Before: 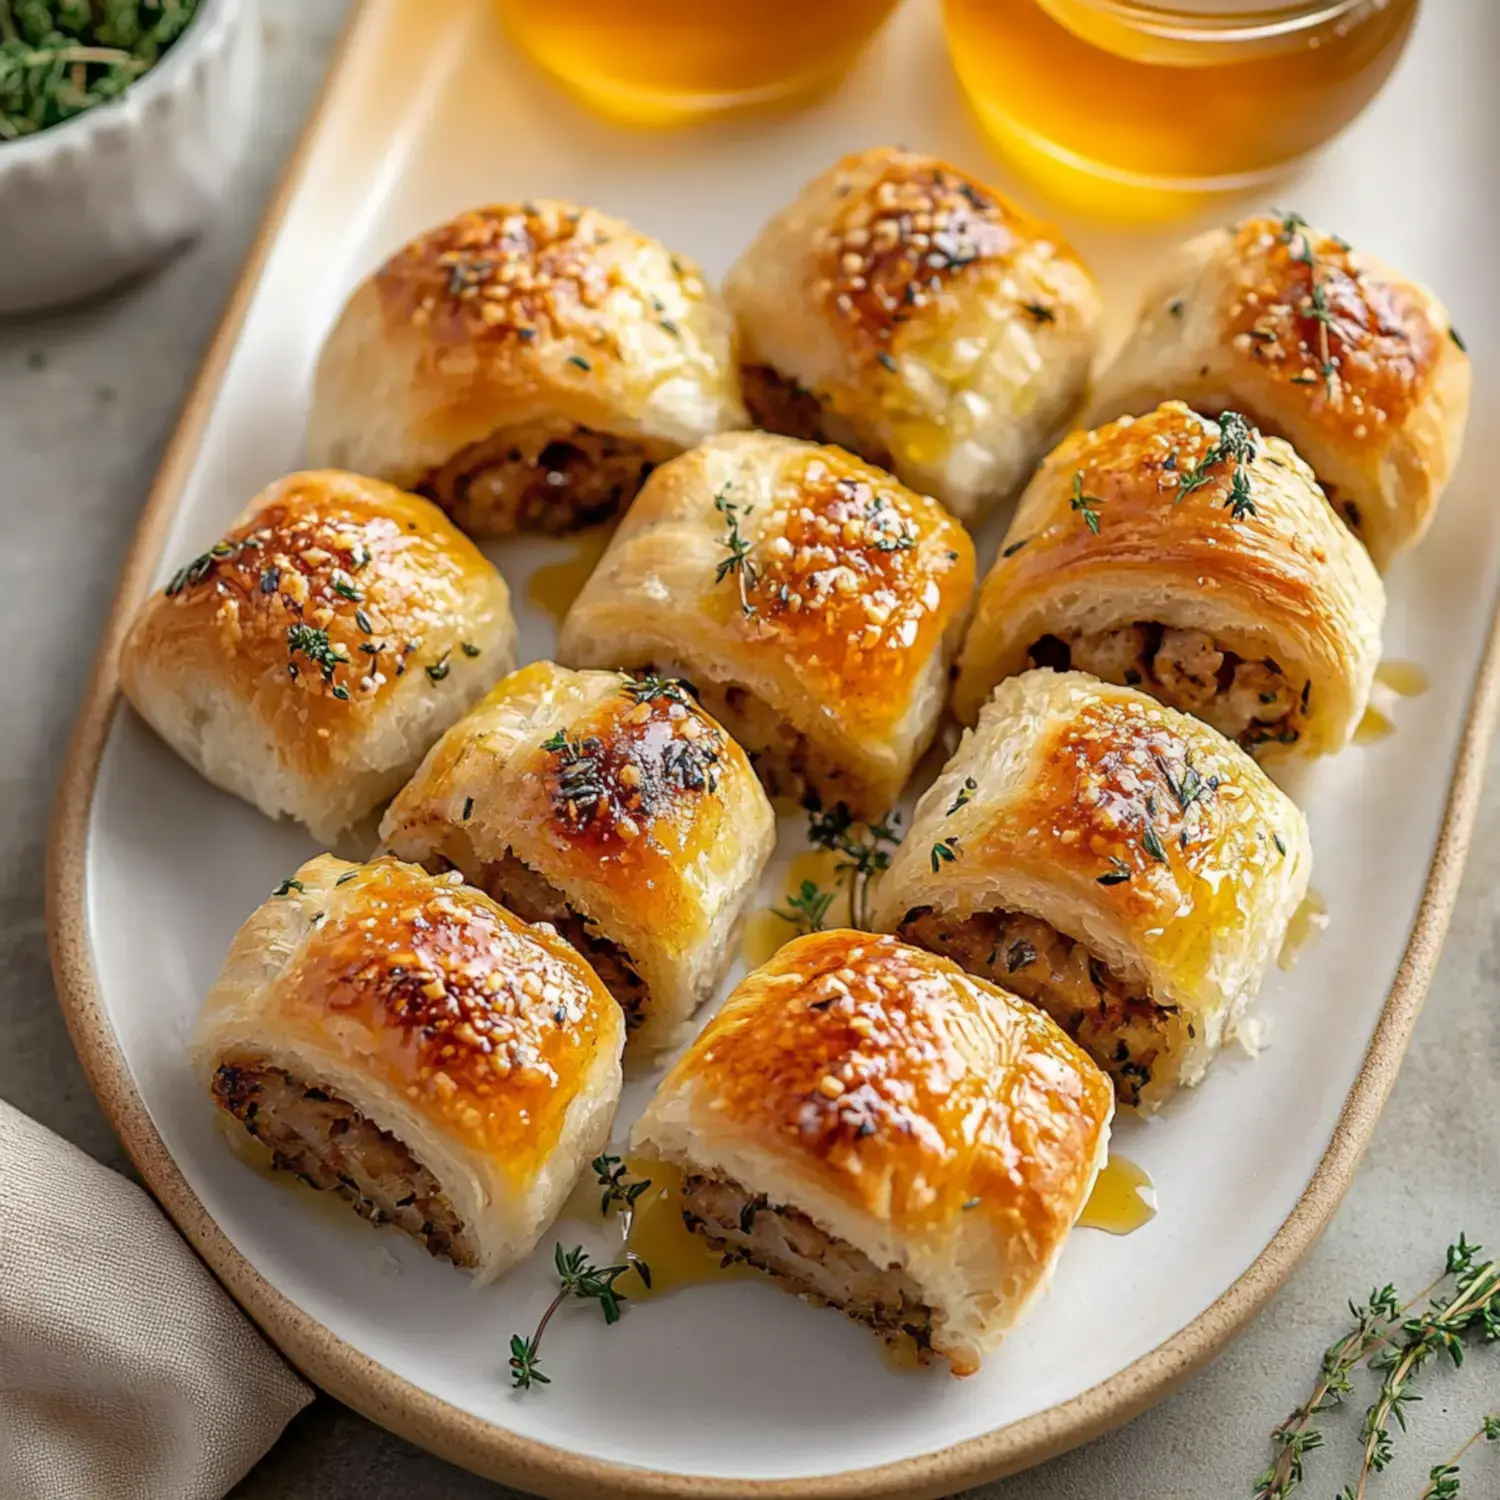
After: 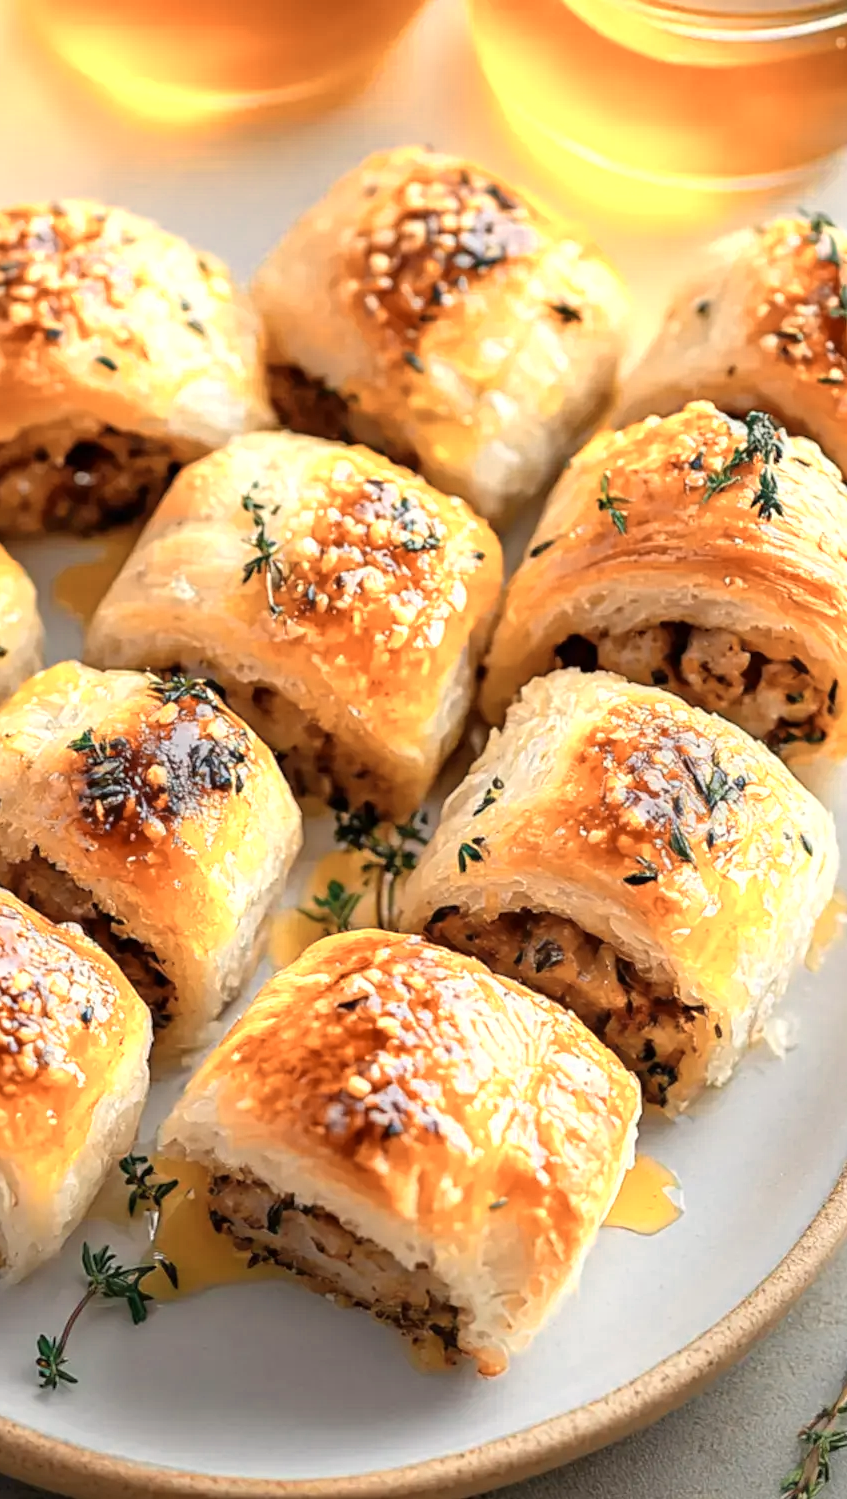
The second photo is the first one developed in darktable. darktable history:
color zones: curves: ch0 [(0.018, 0.548) (0.197, 0.654) (0.425, 0.447) (0.605, 0.658) (0.732, 0.579)]; ch1 [(0.105, 0.531) (0.224, 0.531) (0.386, 0.39) (0.618, 0.456) (0.732, 0.456) (0.956, 0.421)]; ch2 [(0.039, 0.583) (0.215, 0.465) (0.399, 0.544) (0.465, 0.548) (0.614, 0.447) (0.724, 0.43) (0.882, 0.623) (0.956, 0.632)]
crop: left 31.581%, top 0.011%, right 11.919%
tone equalizer: on, module defaults
